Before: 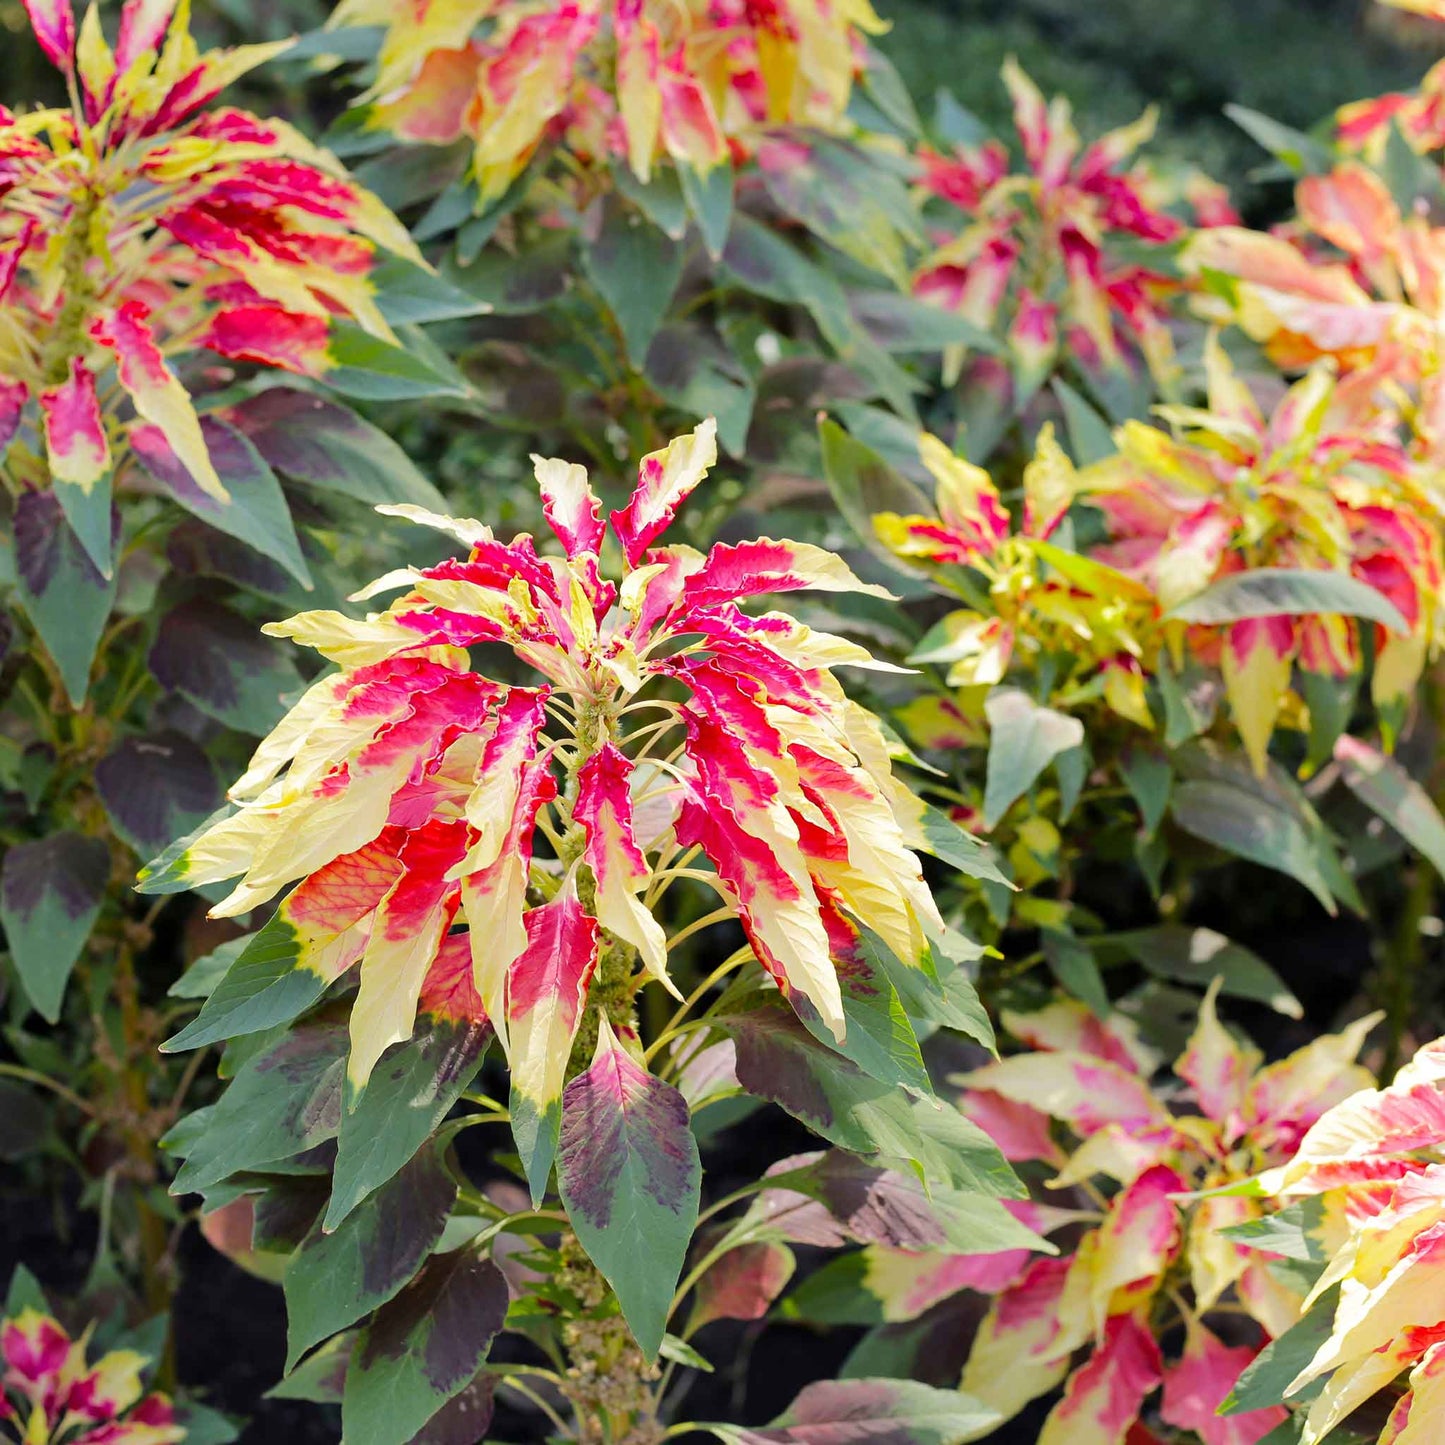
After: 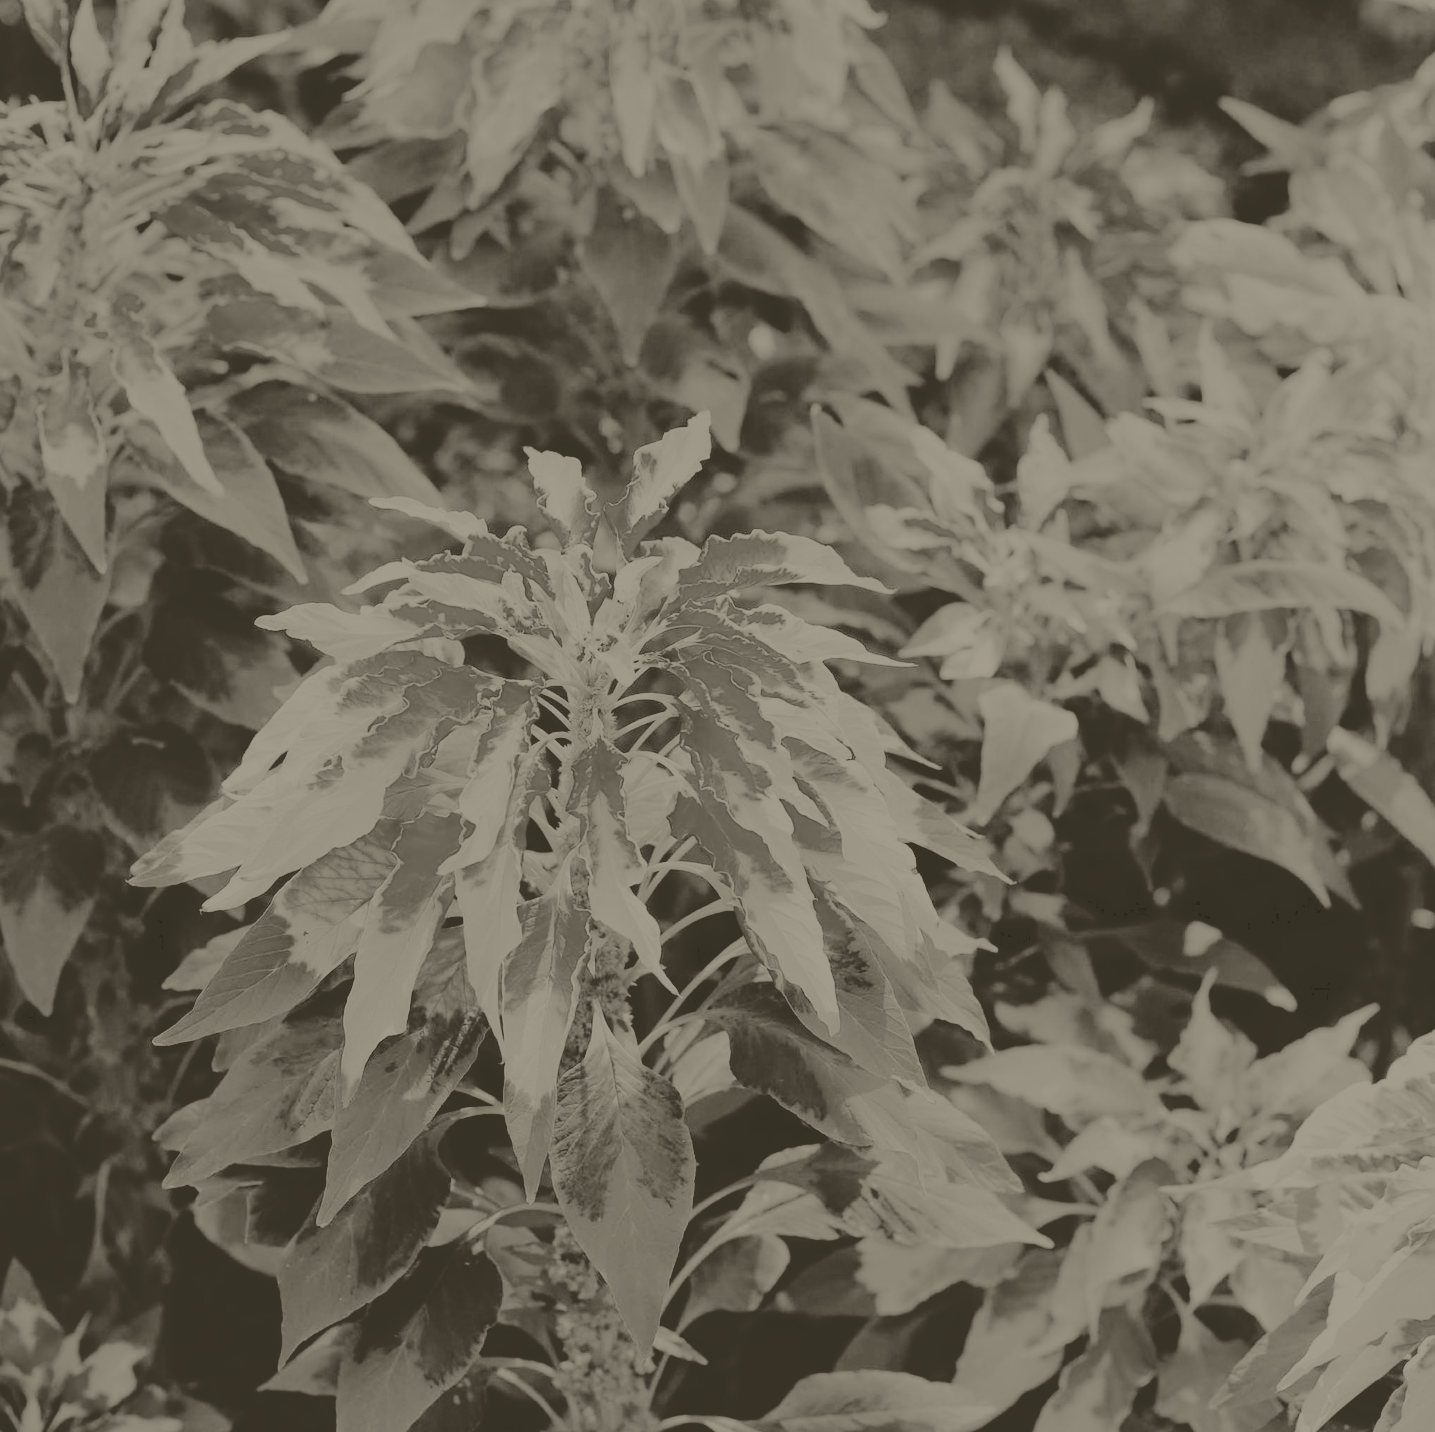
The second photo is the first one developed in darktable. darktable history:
sigmoid: contrast 1.22, skew 0.65
crop: left 0.434%, top 0.485%, right 0.244%, bottom 0.386%
tone curve: curves: ch0 [(0, 0) (0.003, 0.169) (0.011, 0.169) (0.025, 0.169) (0.044, 0.173) (0.069, 0.178) (0.1, 0.183) (0.136, 0.185) (0.177, 0.197) (0.224, 0.227) (0.277, 0.292) (0.335, 0.391) (0.399, 0.491) (0.468, 0.592) (0.543, 0.672) (0.623, 0.734) (0.709, 0.785) (0.801, 0.844) (0.898, 0.893) (1, 1)], preserve colors none
colorize: hue 41.44°, saturation 22%, source mix 60%, lightness 10.61%
color balance rgb: linear chroma grading › shadows 19.44%, linear chroma grading › highlights 3.42%, linear chroma grading › mid-tones 10.16%
